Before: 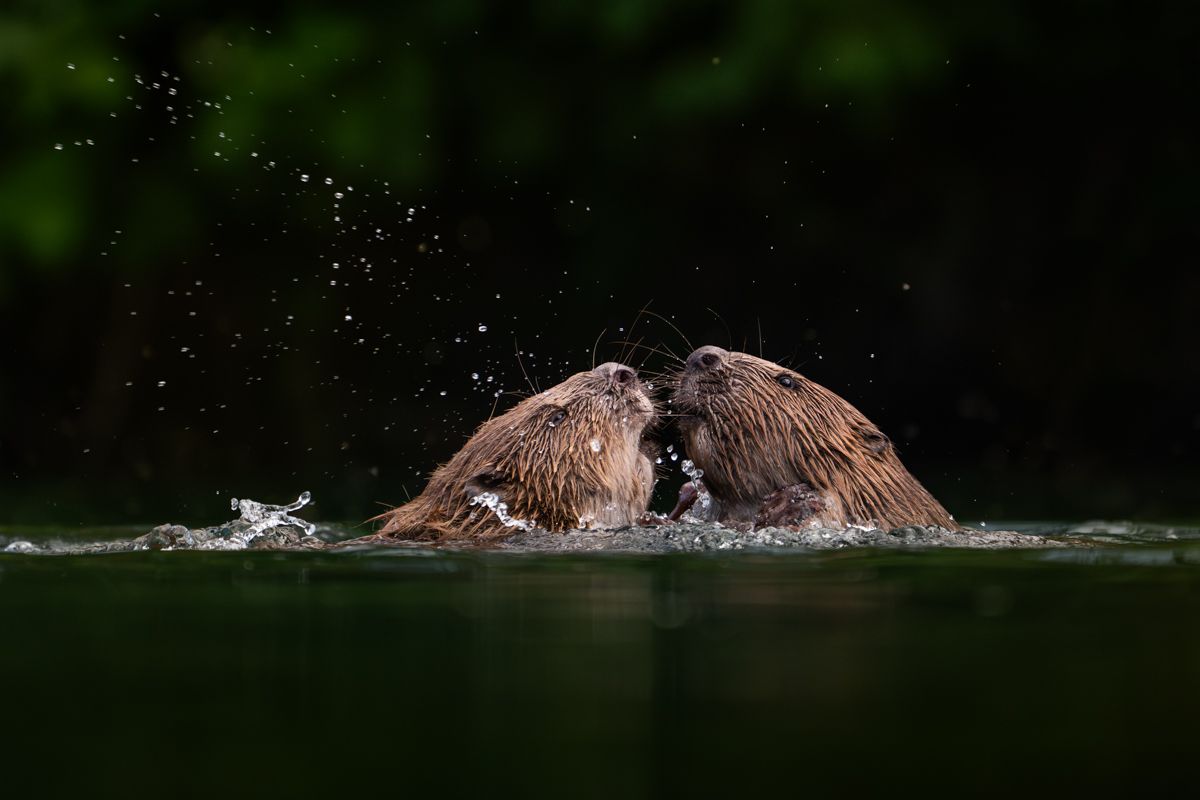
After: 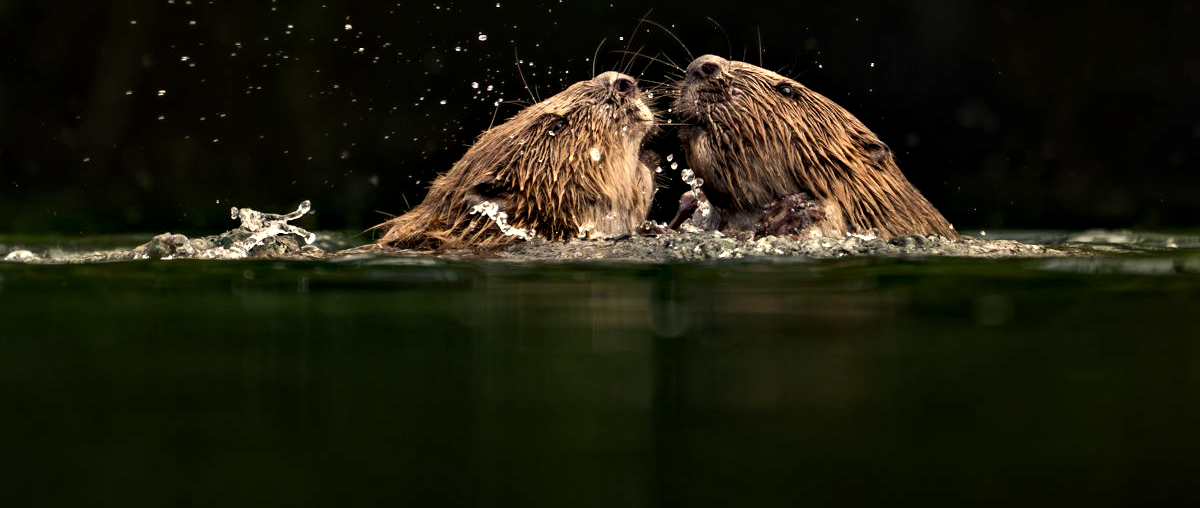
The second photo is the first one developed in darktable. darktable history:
crop and rotate: top 36.435%
contrast equalizer: y [[0.511, 0.558, 0.631, 0.632, 0.559, 0.512], [0.5 ×6], [0.5 ×6], [0 ×6], [0 ×6]]
color correction: highlights a* 2.72, highlights b* 22.8
